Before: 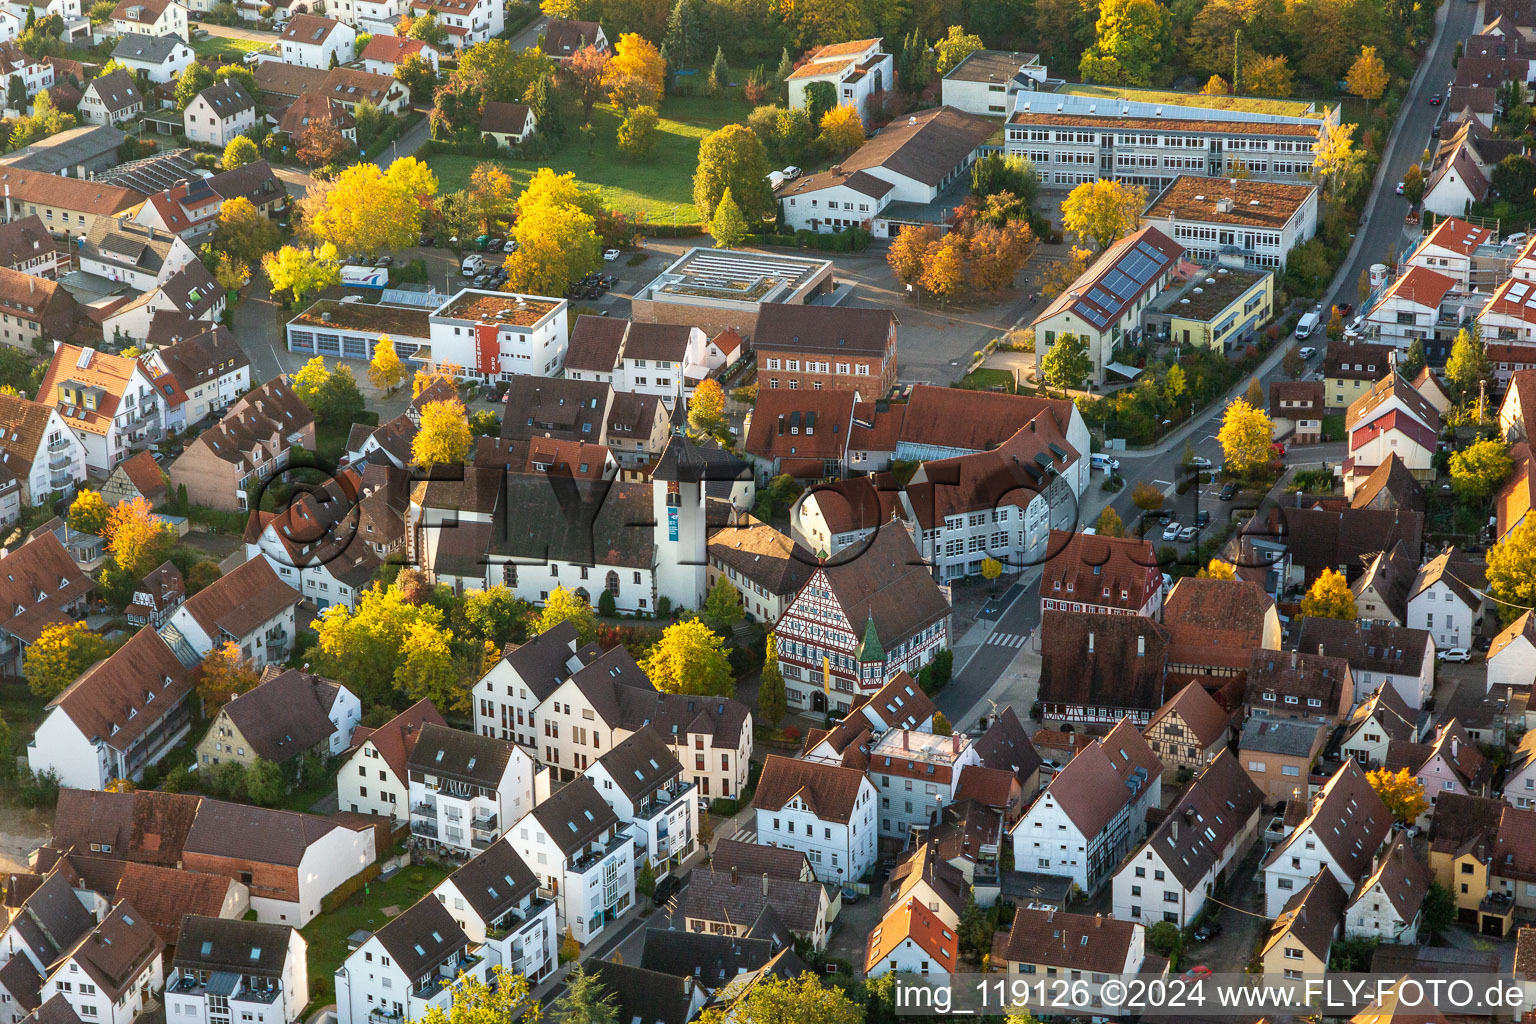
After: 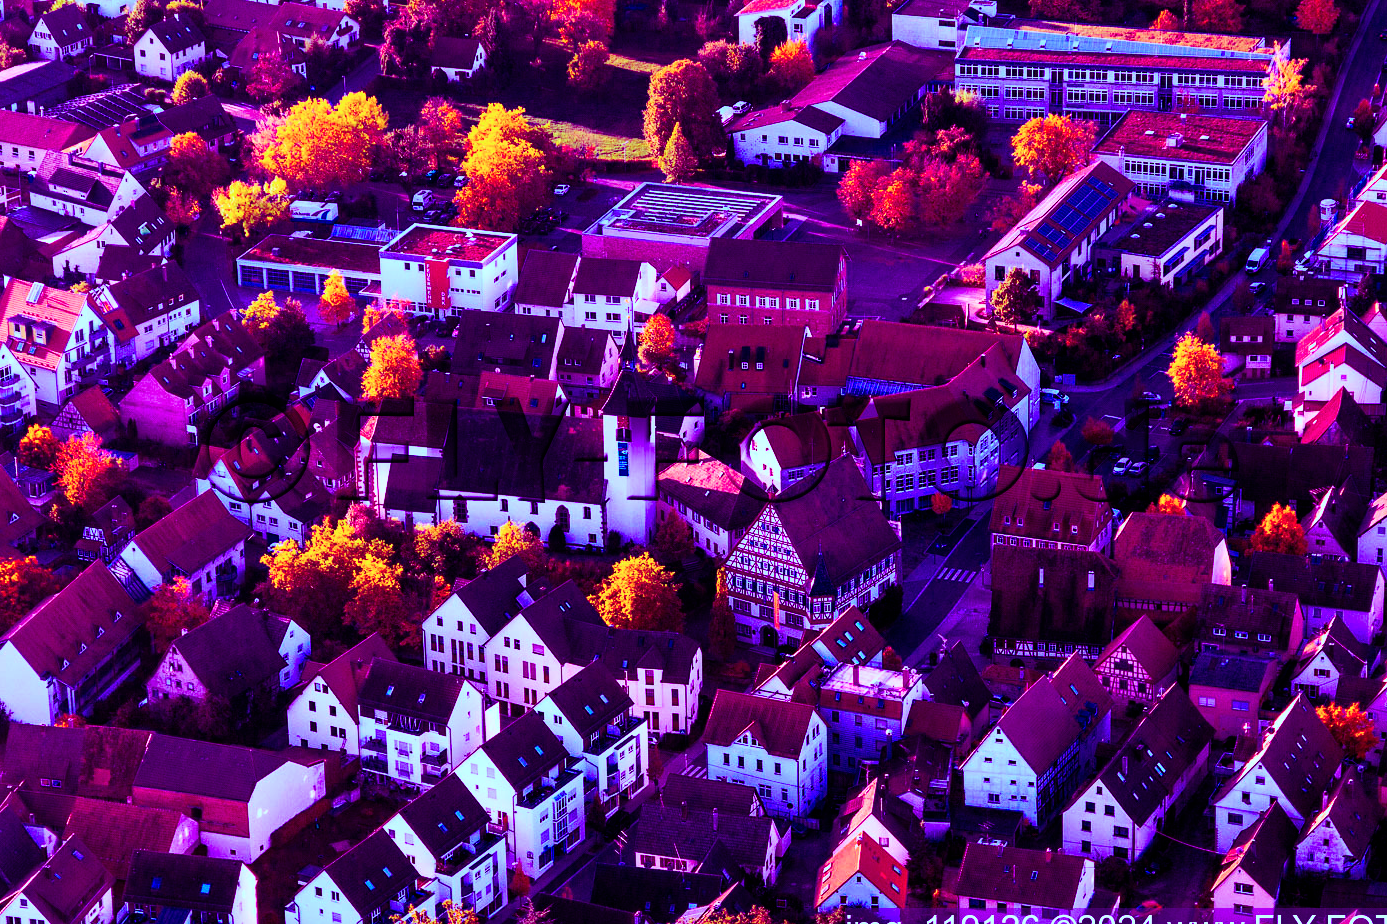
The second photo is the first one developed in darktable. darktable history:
crop: left 3.305%, top 6.436%, right 6.389%, bottom 3.258%
color calibration: illuminant as shot in camera, adaptation linear Bradford (ICC v4), x 0.406, y 0.405, temperature 3570.35 K, saturation algorithm version 1 (2020)
color balance rgb: perceptual saturation grading › global saturation 35%, perceptual saturation grading › highlights -25%, perceptual saturation grading › shadows 50%
color balance: mode lift, gamma, gain (sRGB), lift [1, 1, 0.101, 1]
contrast brightness saturation: contrast 0.2, brightness 0.16, saturation 0.22
shadows and highlights: radius 108.52, shadows 23.73, highlights -59.32, low approximation 0.01, soften with gaussian
local contrast: mode bilateral grid, contrast 20, coarseness 50, detail 120%, midtone range 0.2
